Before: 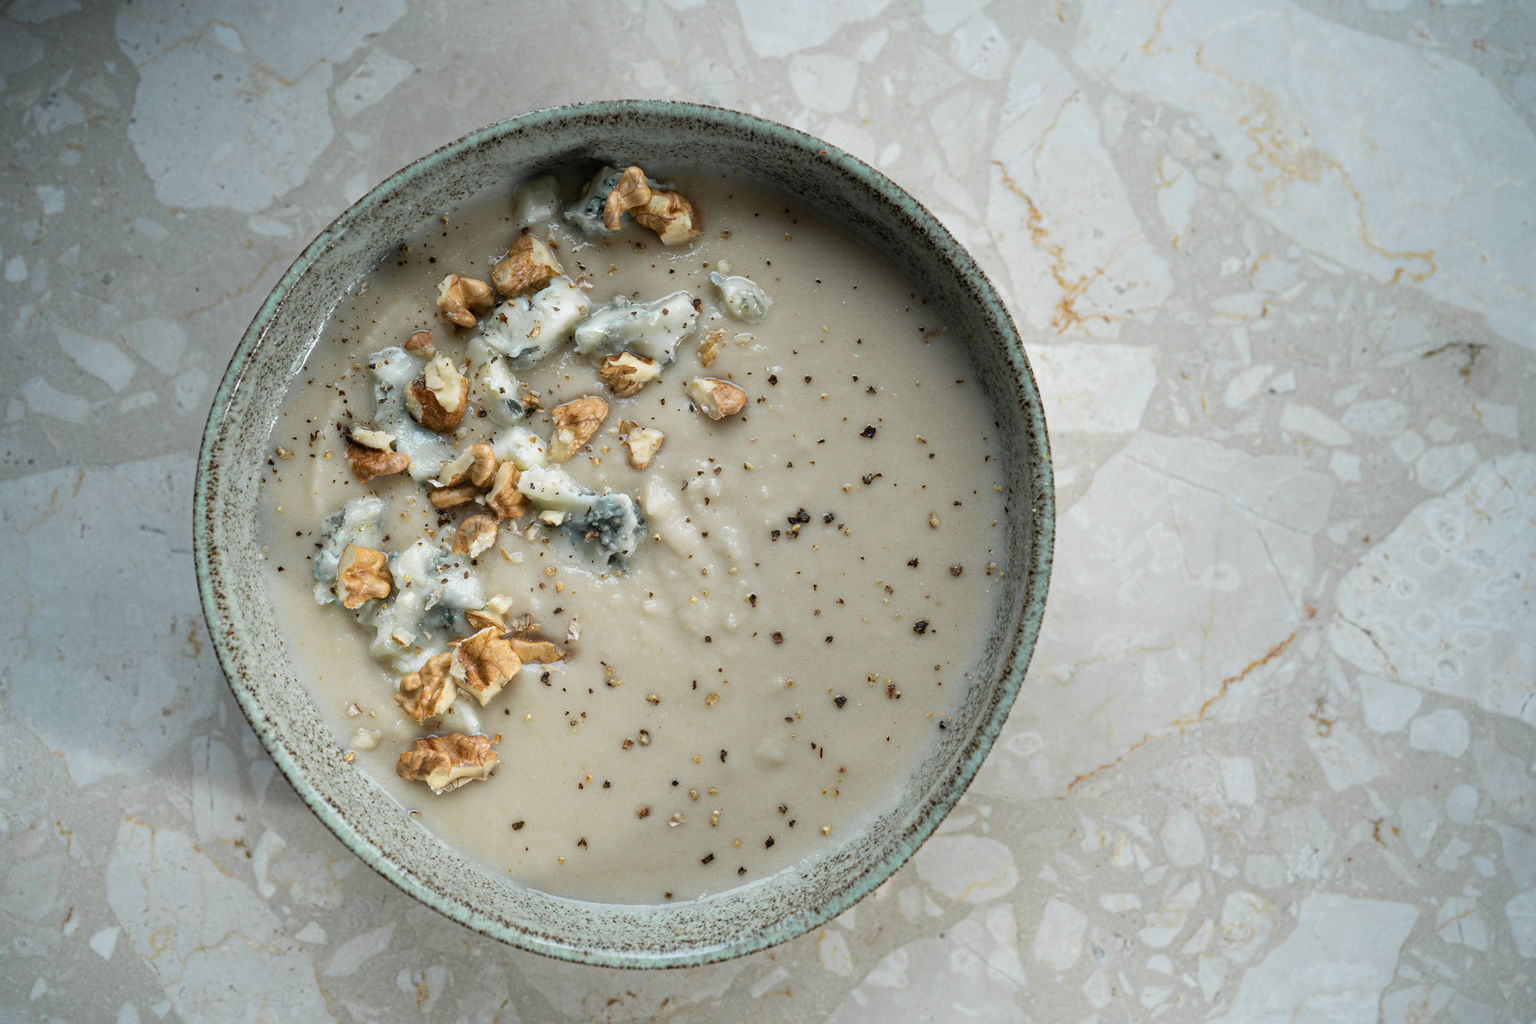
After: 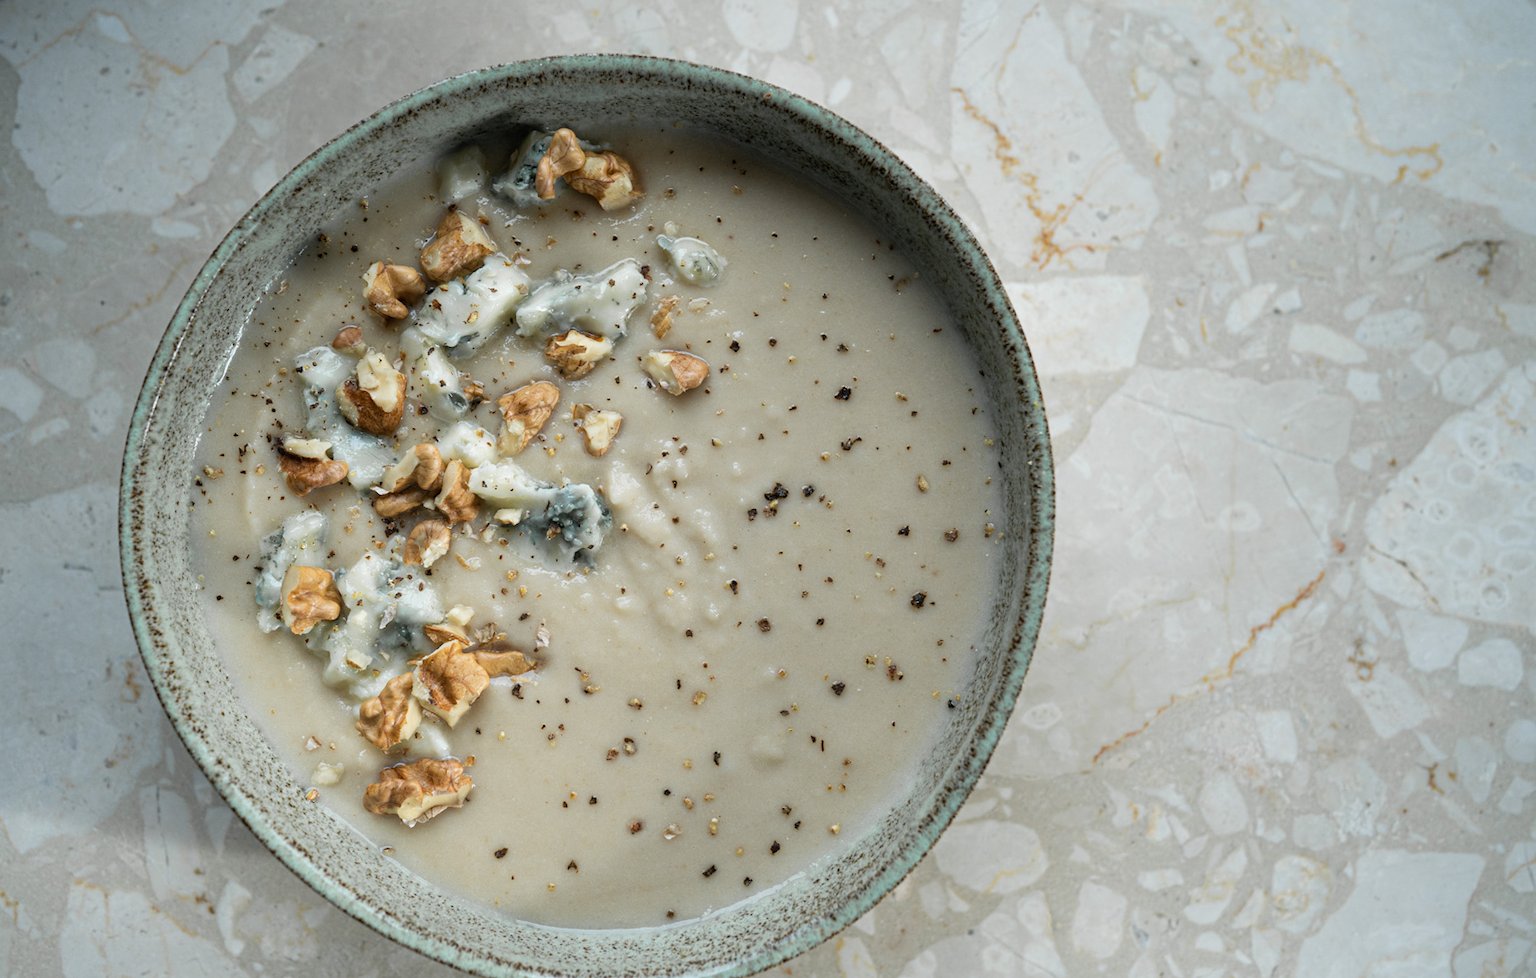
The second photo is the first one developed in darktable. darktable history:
rotate and perspective: rotation -5°, crop left 0.05, crop right 0.952, crop top 0.11, crop bottom 0.89
crop and rotate: left 3.238%
